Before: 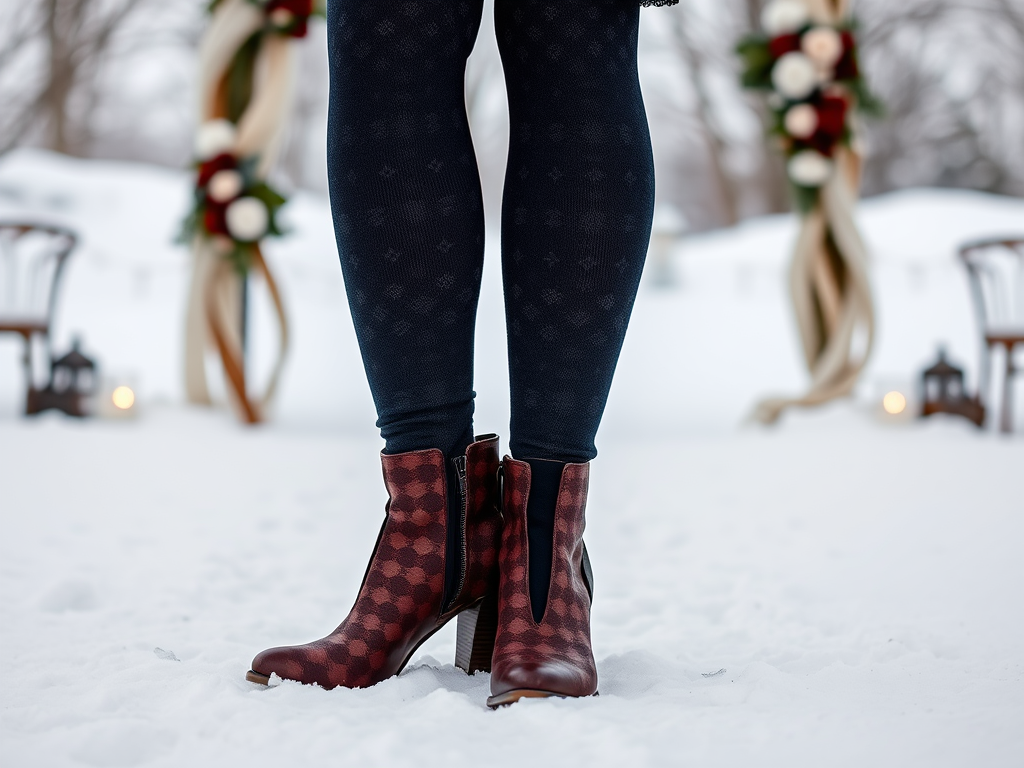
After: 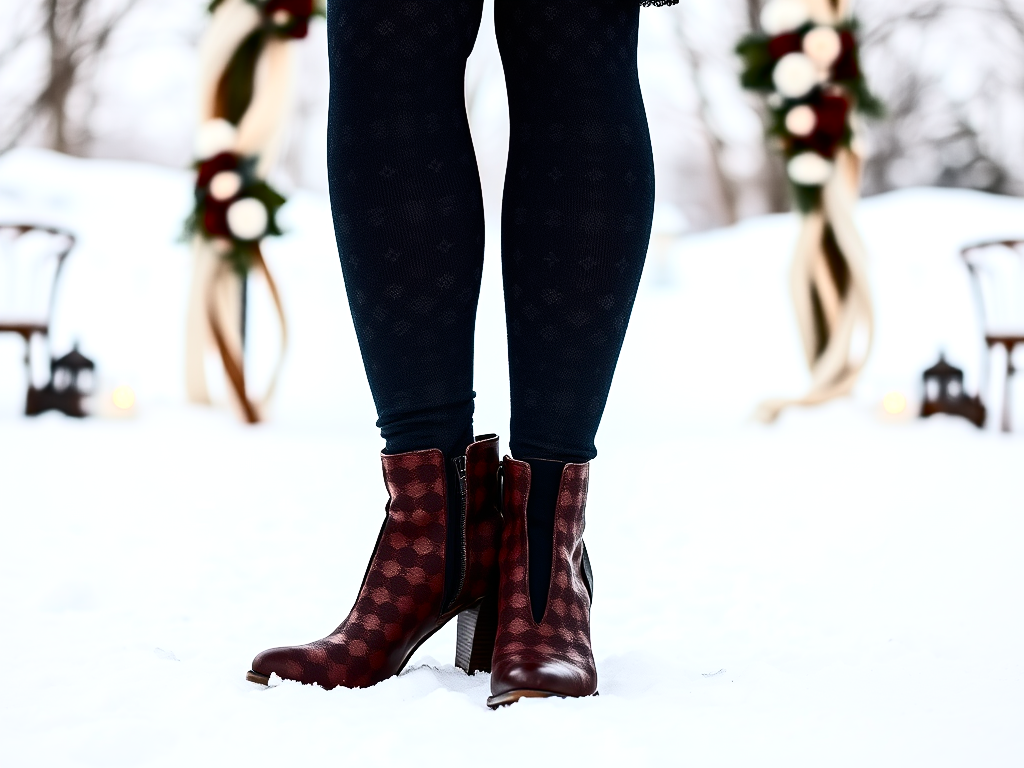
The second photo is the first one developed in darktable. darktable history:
tone equalizer: -8 EV -0.417 EV, -7 EV -0.389 EV, -6 EV -0.333 EV, -5 EV -0.222 EV, -3 EV 0.222 EV, -2 EV 0.333 EV, -1 EV 0.389 EV, +0 EV 0.417 EV, edges refinement/feathering 500, mask exposure compensation -1.57 EV, preserve details no
contrast brightness saturation: contrast 0.39, brightness 0.1
